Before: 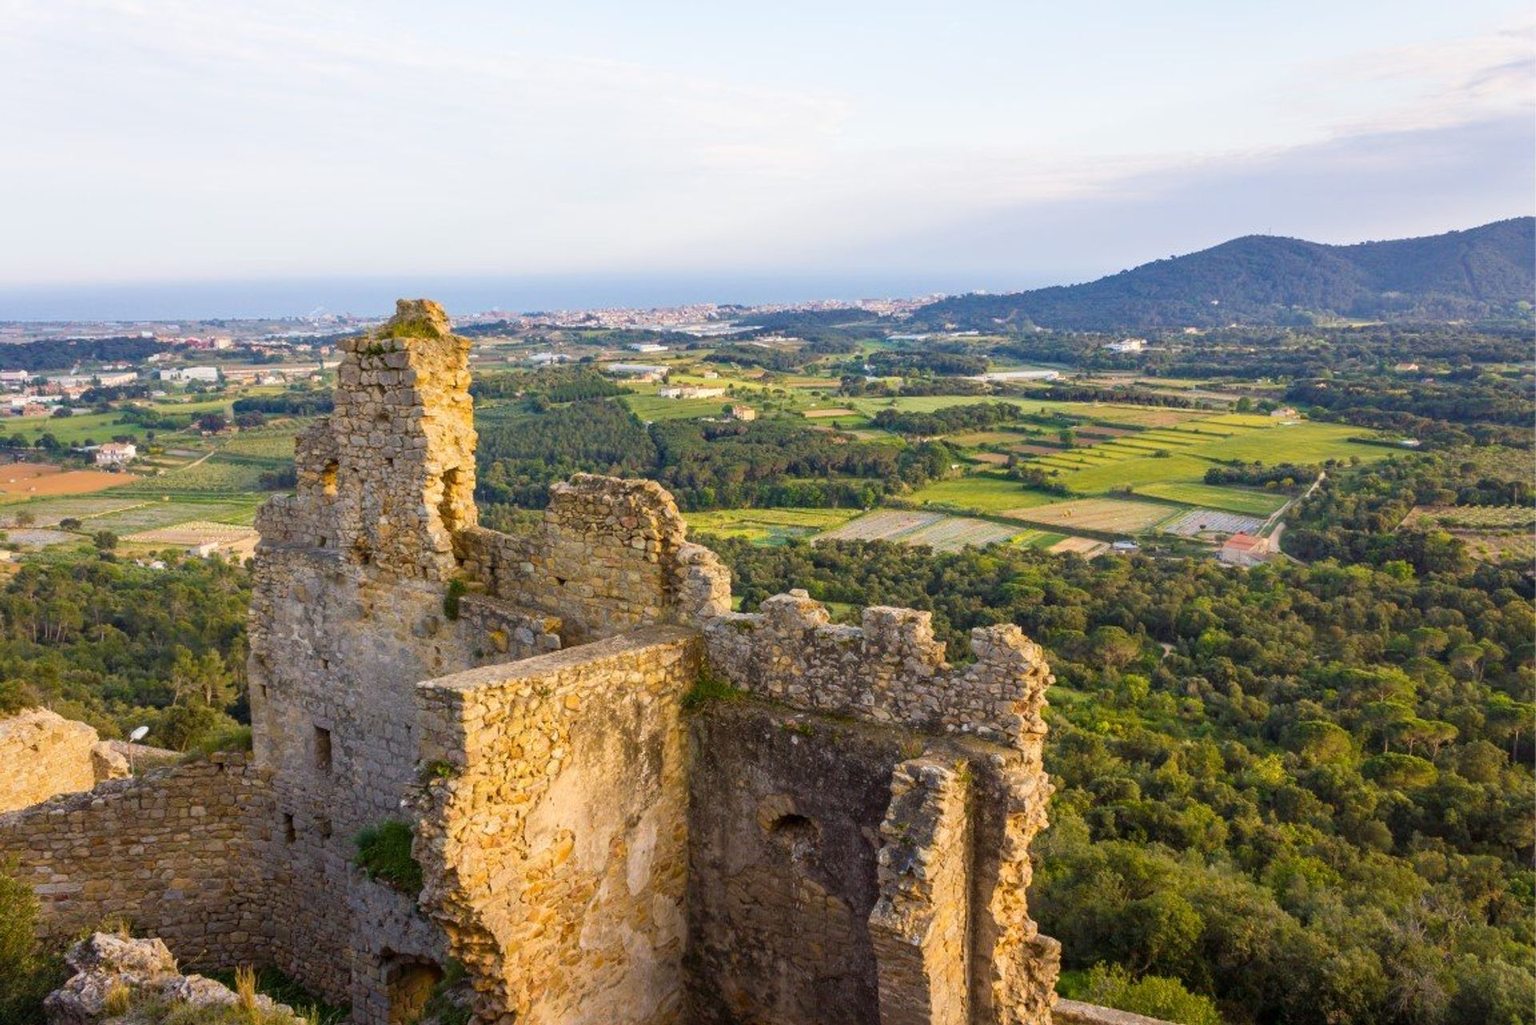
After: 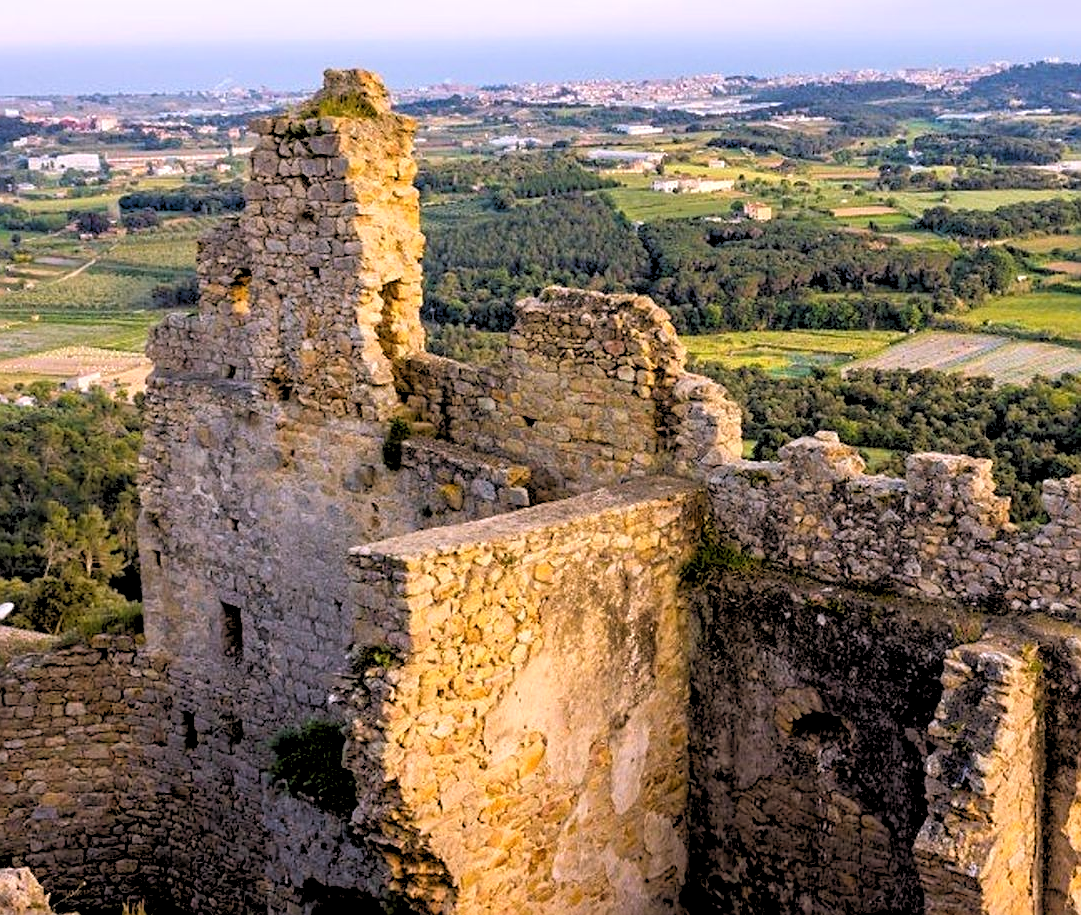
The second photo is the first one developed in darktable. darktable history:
crop: left 8.966%, top 23.852%, right 34.699%, bottom 4.703%
sharpen: on, module defaults
rgb levels: levels [[0.029, 0.461, 0.922], [0, 0.5, 1], [0, 0.5, 1]]
white balance: red 1.05, blue 1.072
